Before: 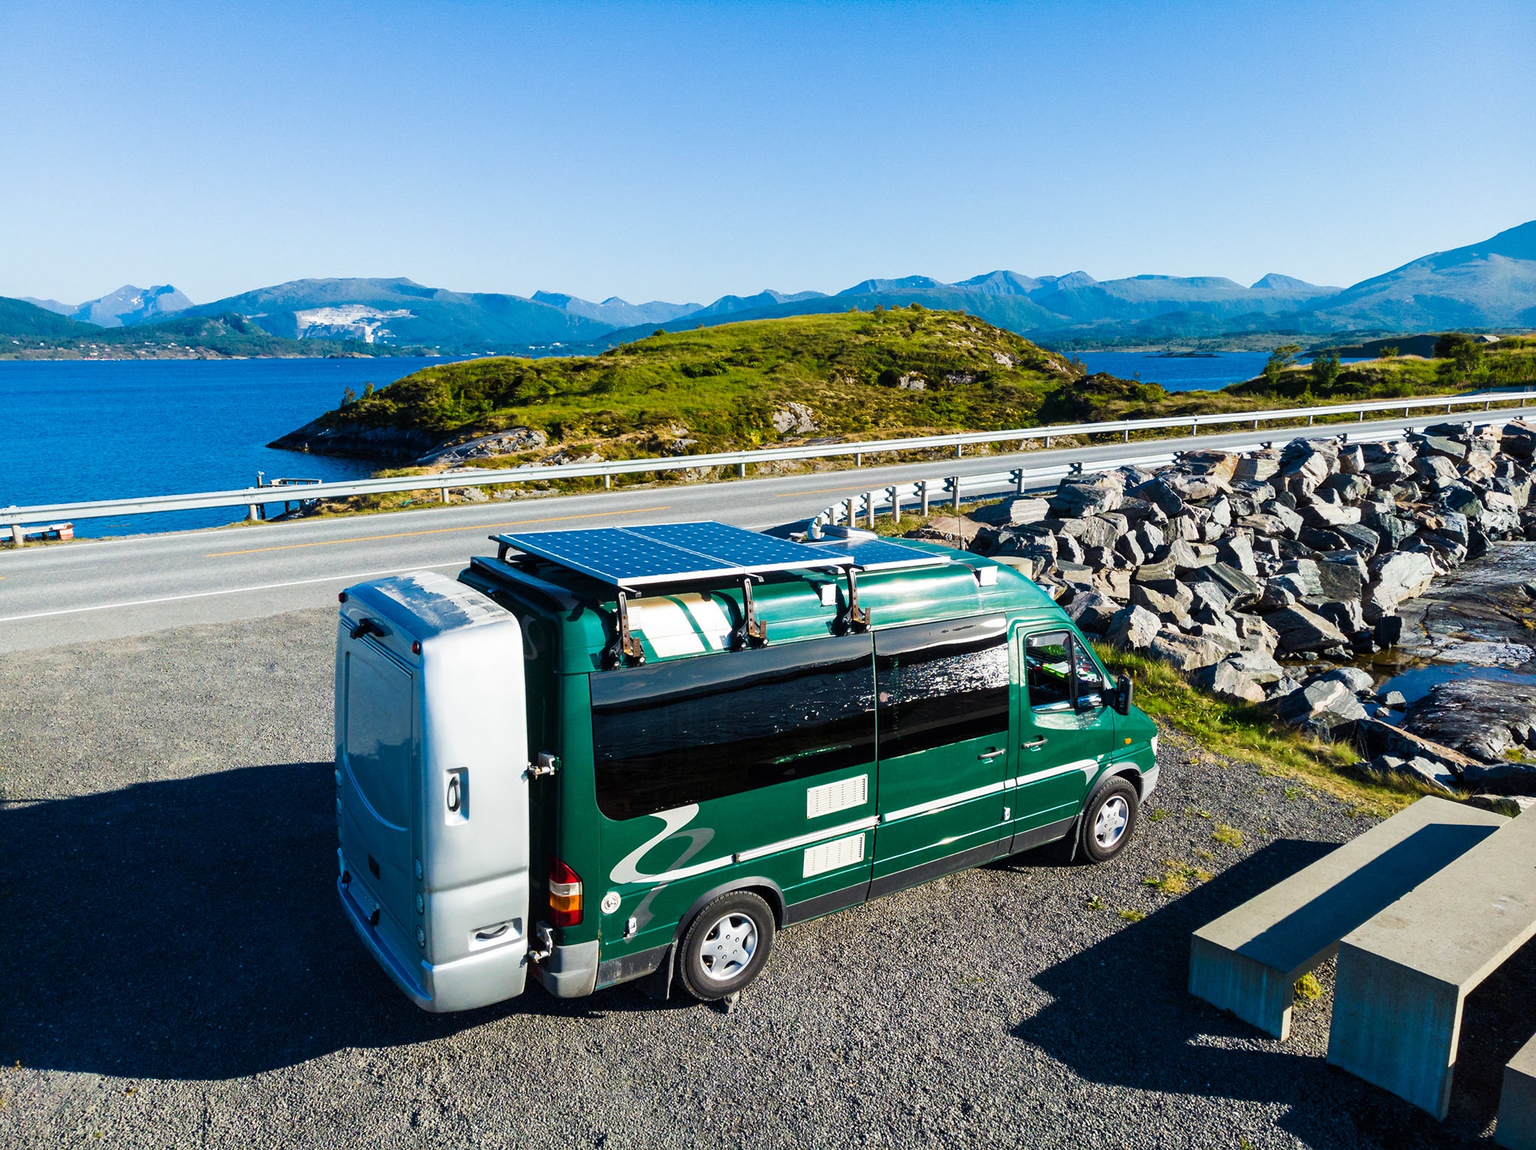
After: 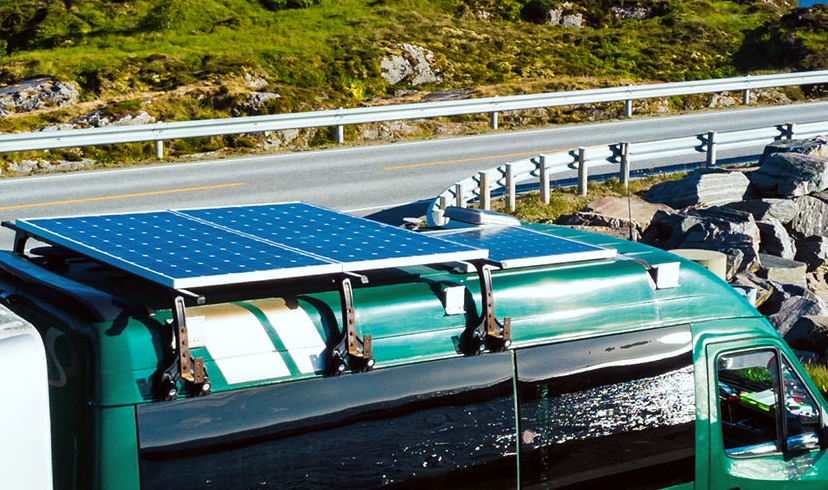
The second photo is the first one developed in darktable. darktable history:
crop: left 31.751%, top 32.172%, right 27.8%, bottom 35.83%
color balance rgb: saturation formula JzAzBz (2021)
color correction: highlights a* -2.73, highlights b* -2.09, shadows a* 2.41, shadows b* 2.73
